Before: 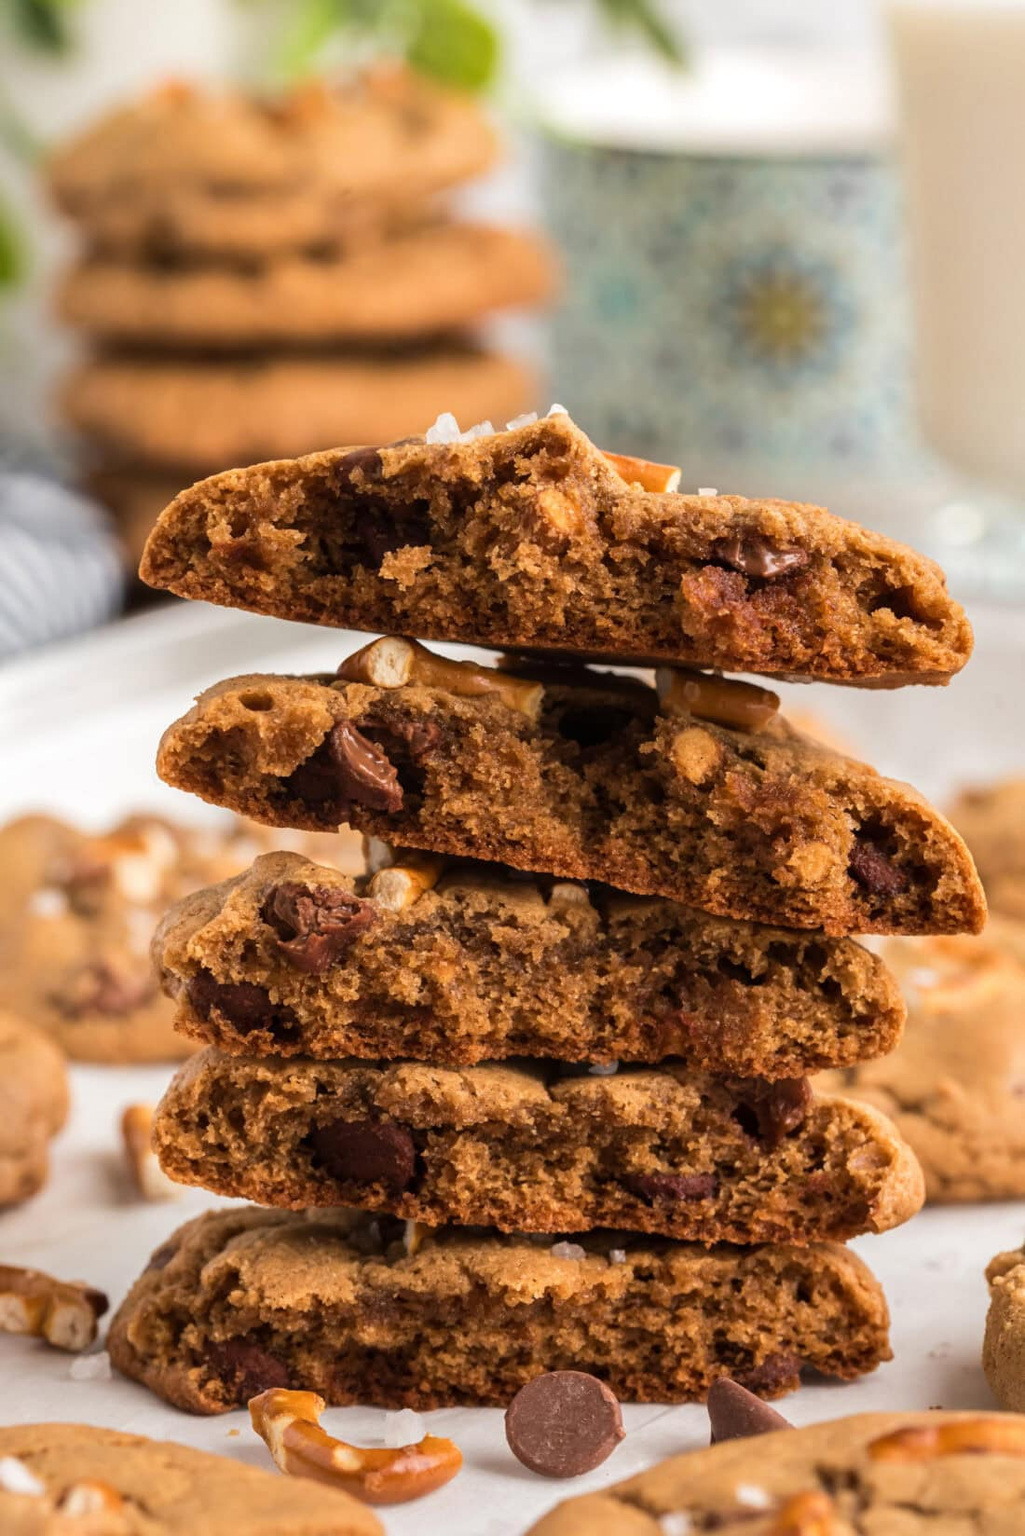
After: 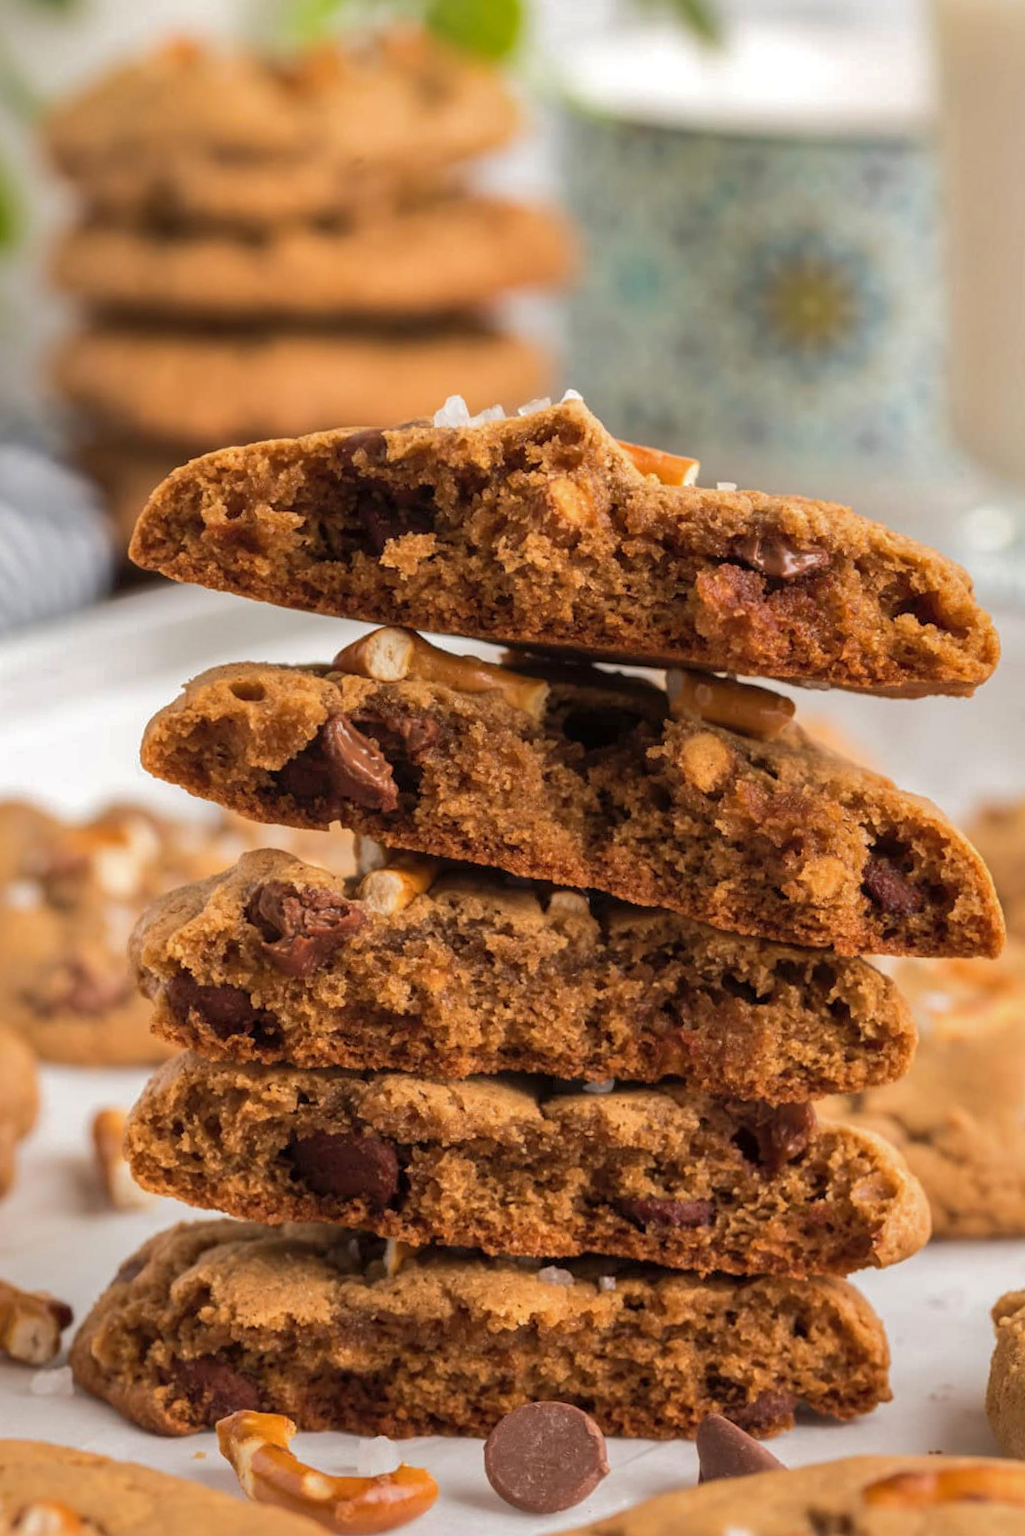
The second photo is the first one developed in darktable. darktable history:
shadows and highlights: on, module defaults
crop and rotate: angle -1.79°
